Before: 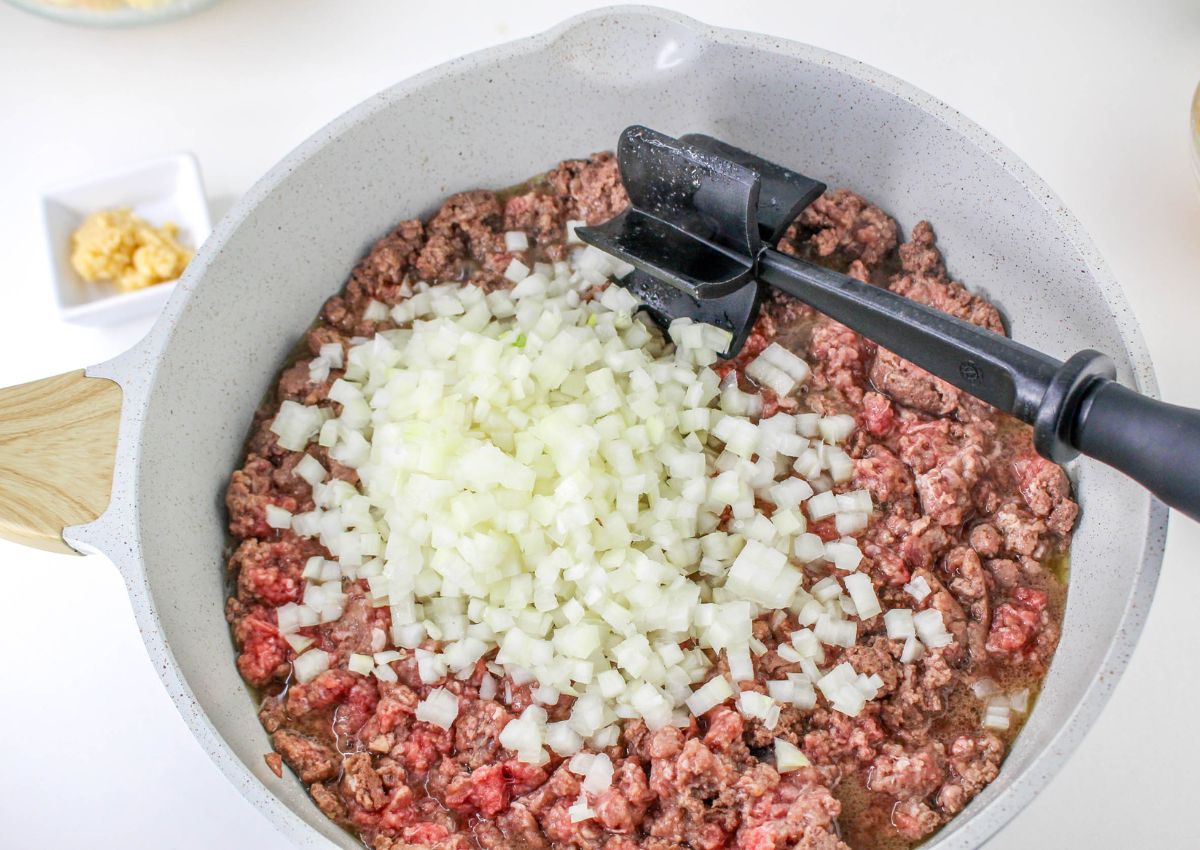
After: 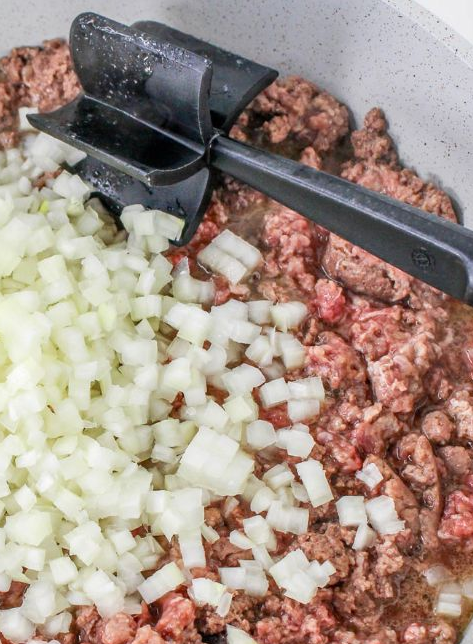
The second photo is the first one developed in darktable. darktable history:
crop: left 45.721%, top 13.393%, right 14.118%, bottom 10.01%
color balance: on, module defaults
